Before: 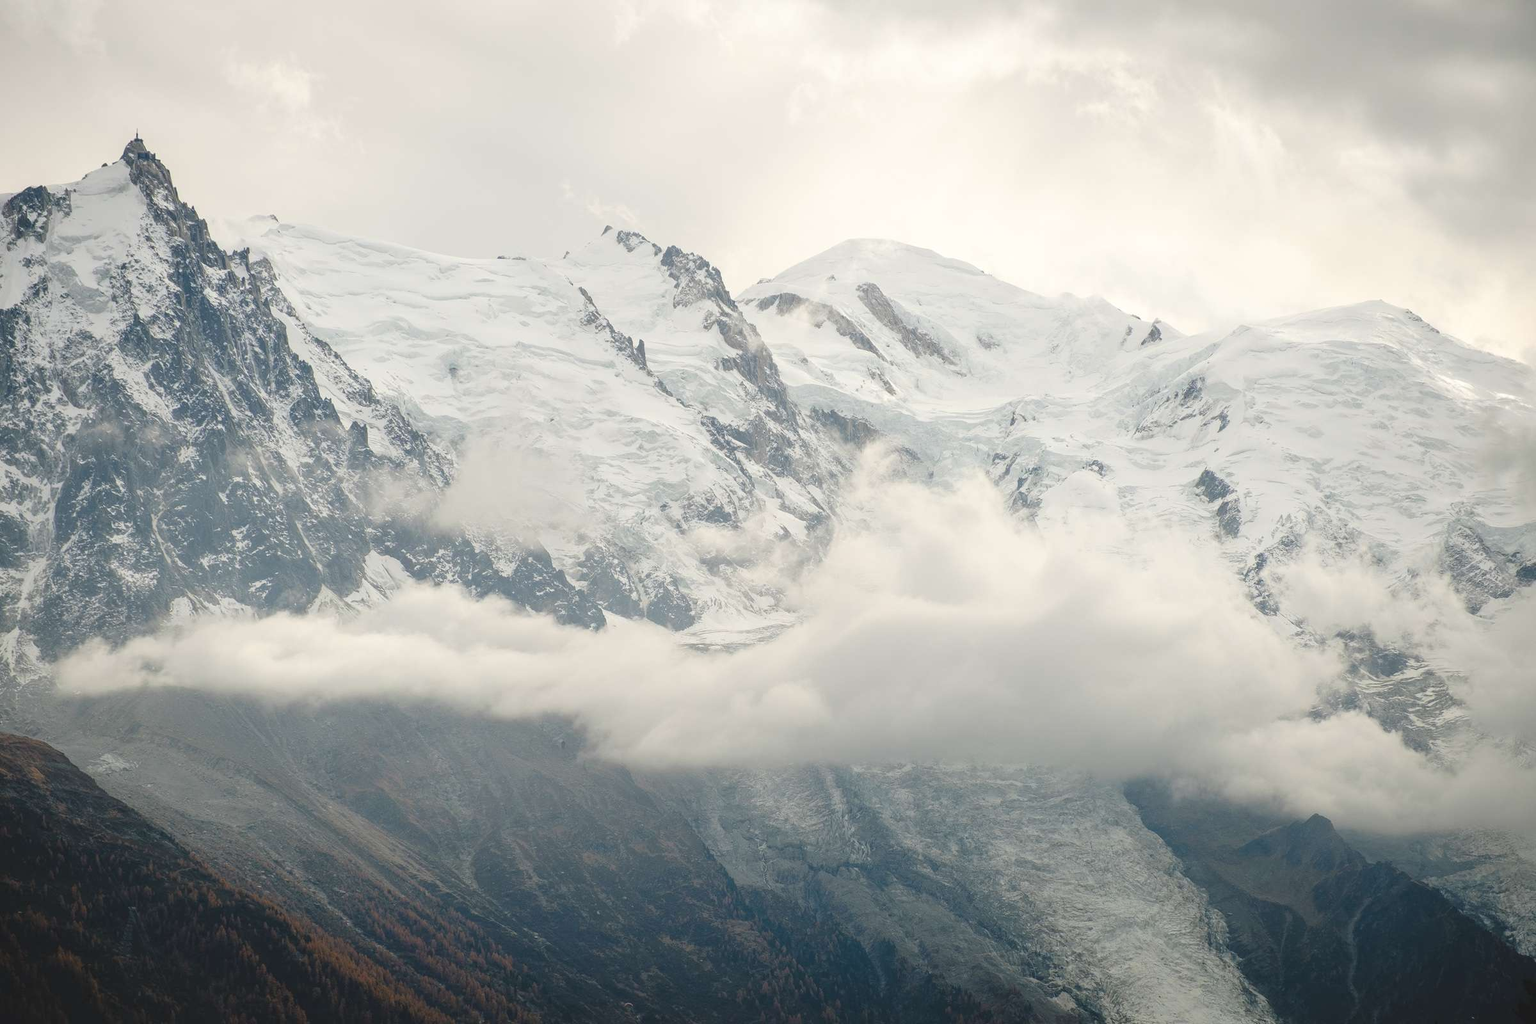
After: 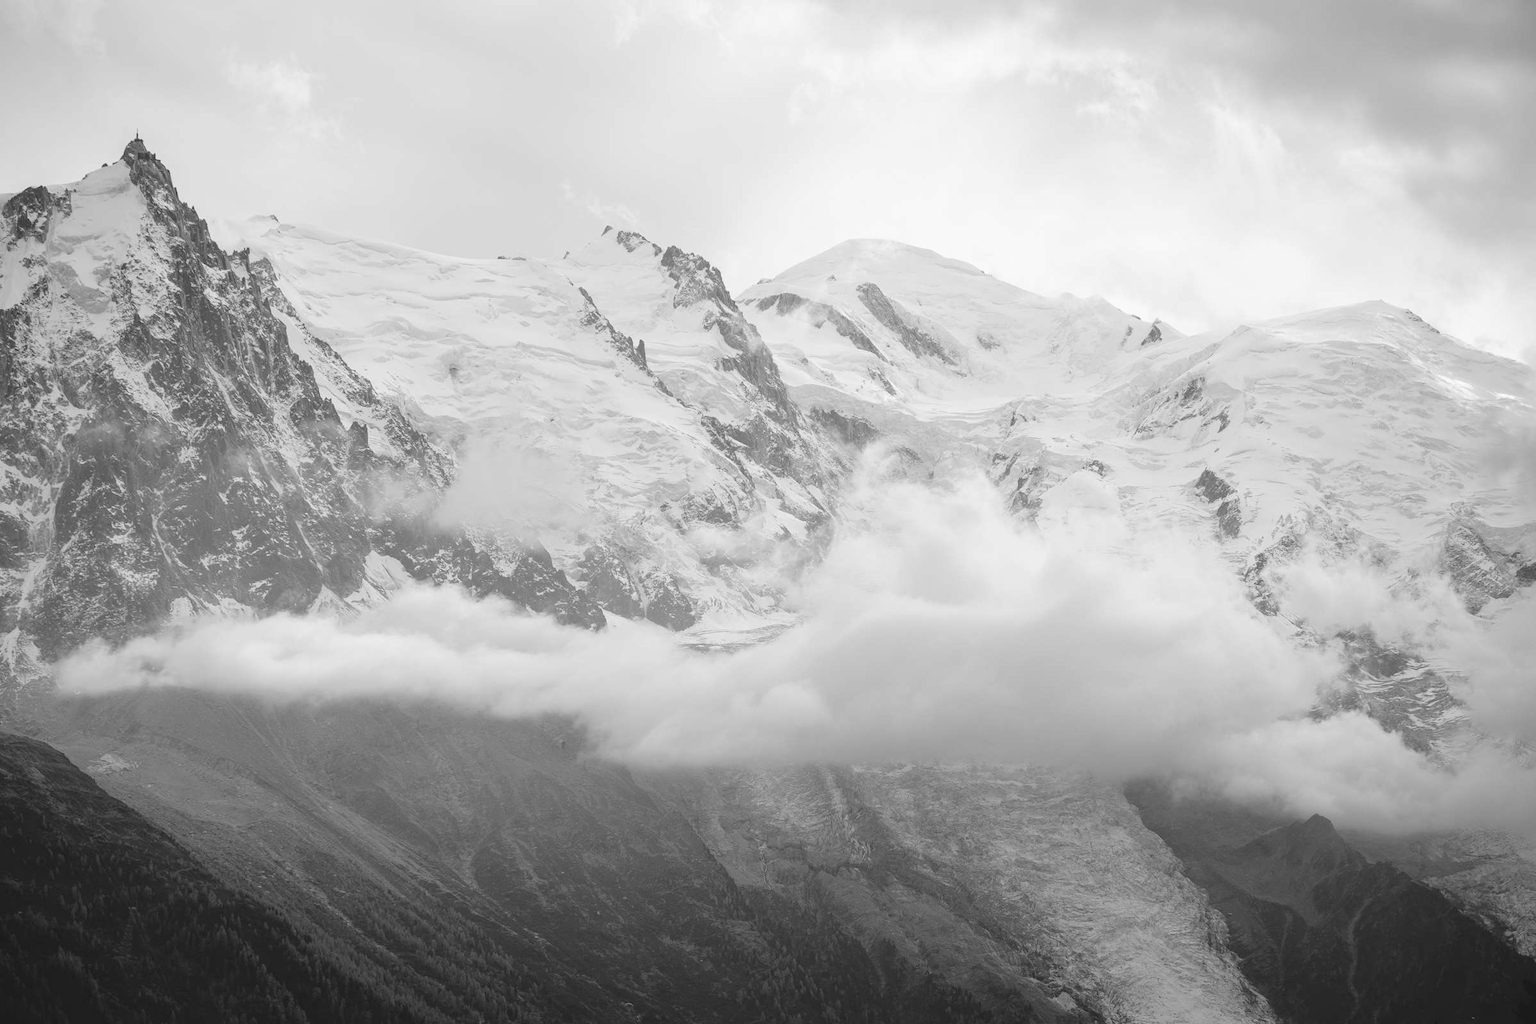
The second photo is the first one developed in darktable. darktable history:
monochrome: on, module defaults
exposure: exposure -0.05 EV
